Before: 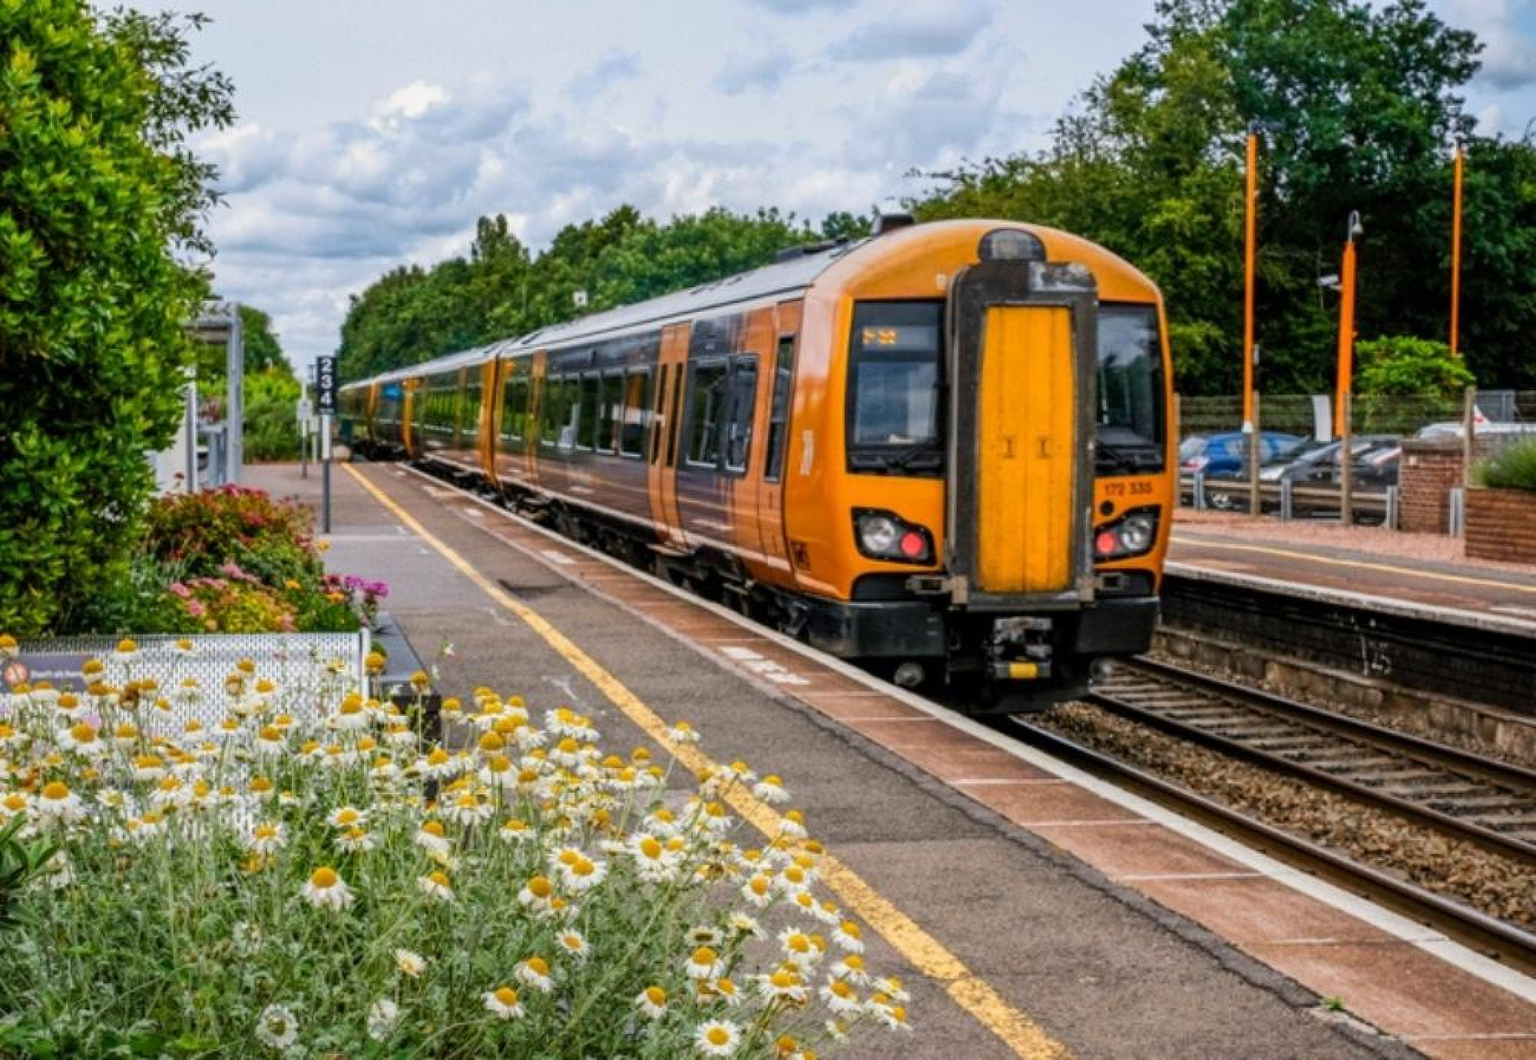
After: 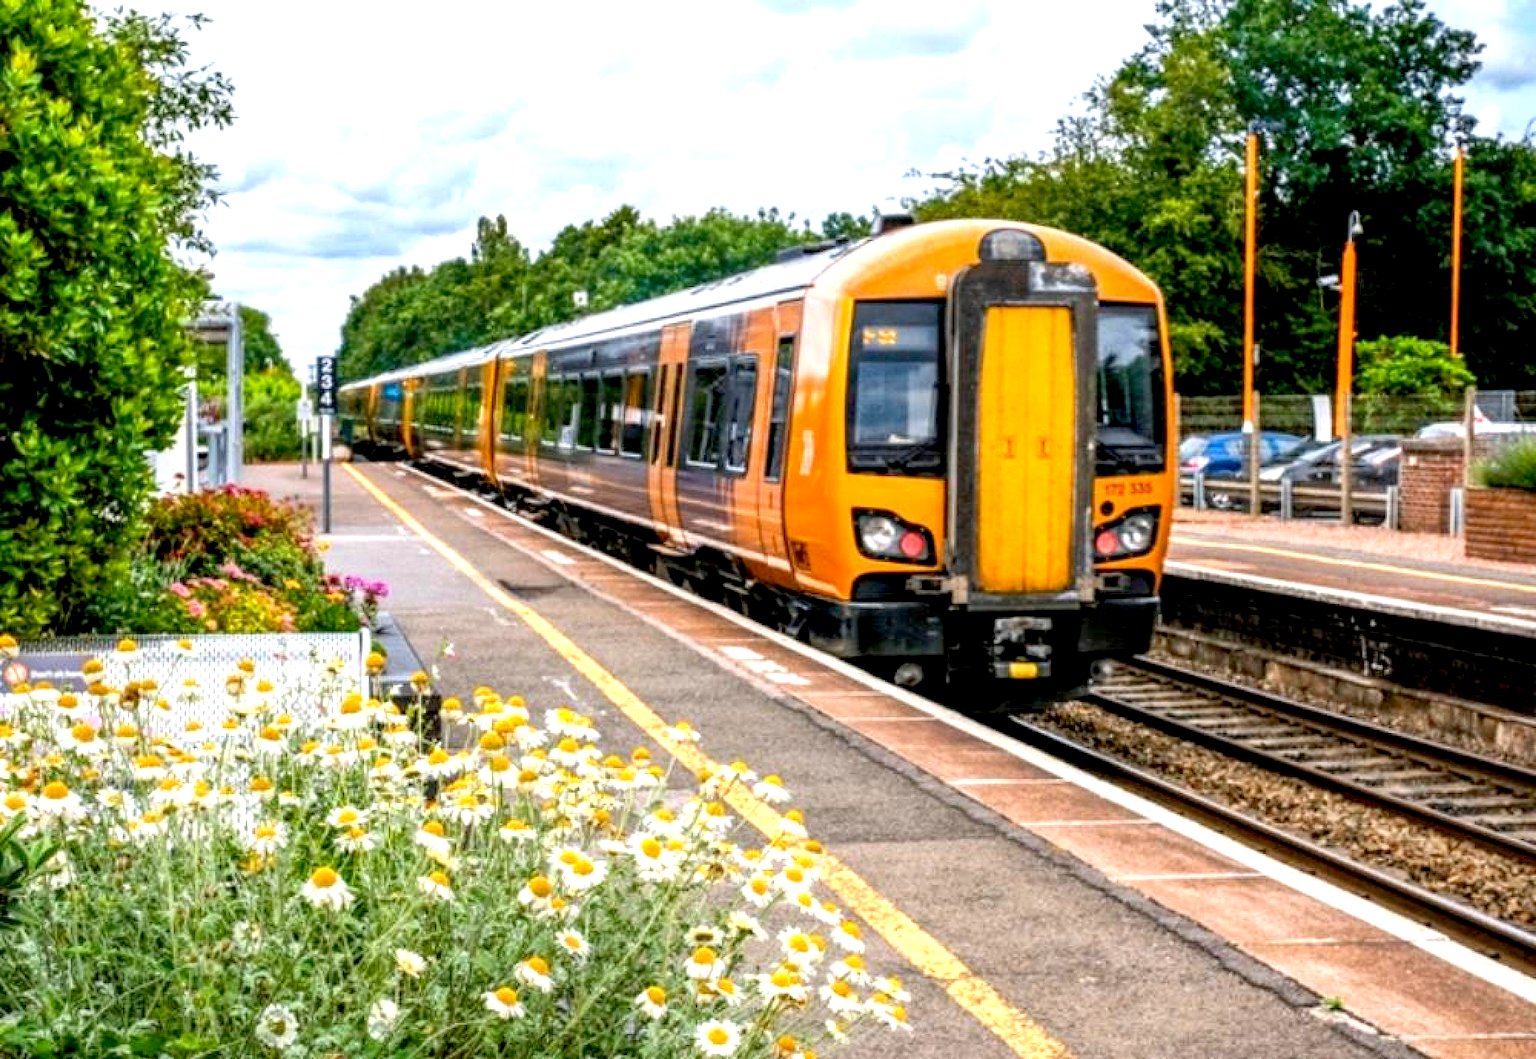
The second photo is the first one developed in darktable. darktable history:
exposure: black level correction 0.008, exposure 0.971 EV, compensate exposure bias true, compensate highlight preservation false
